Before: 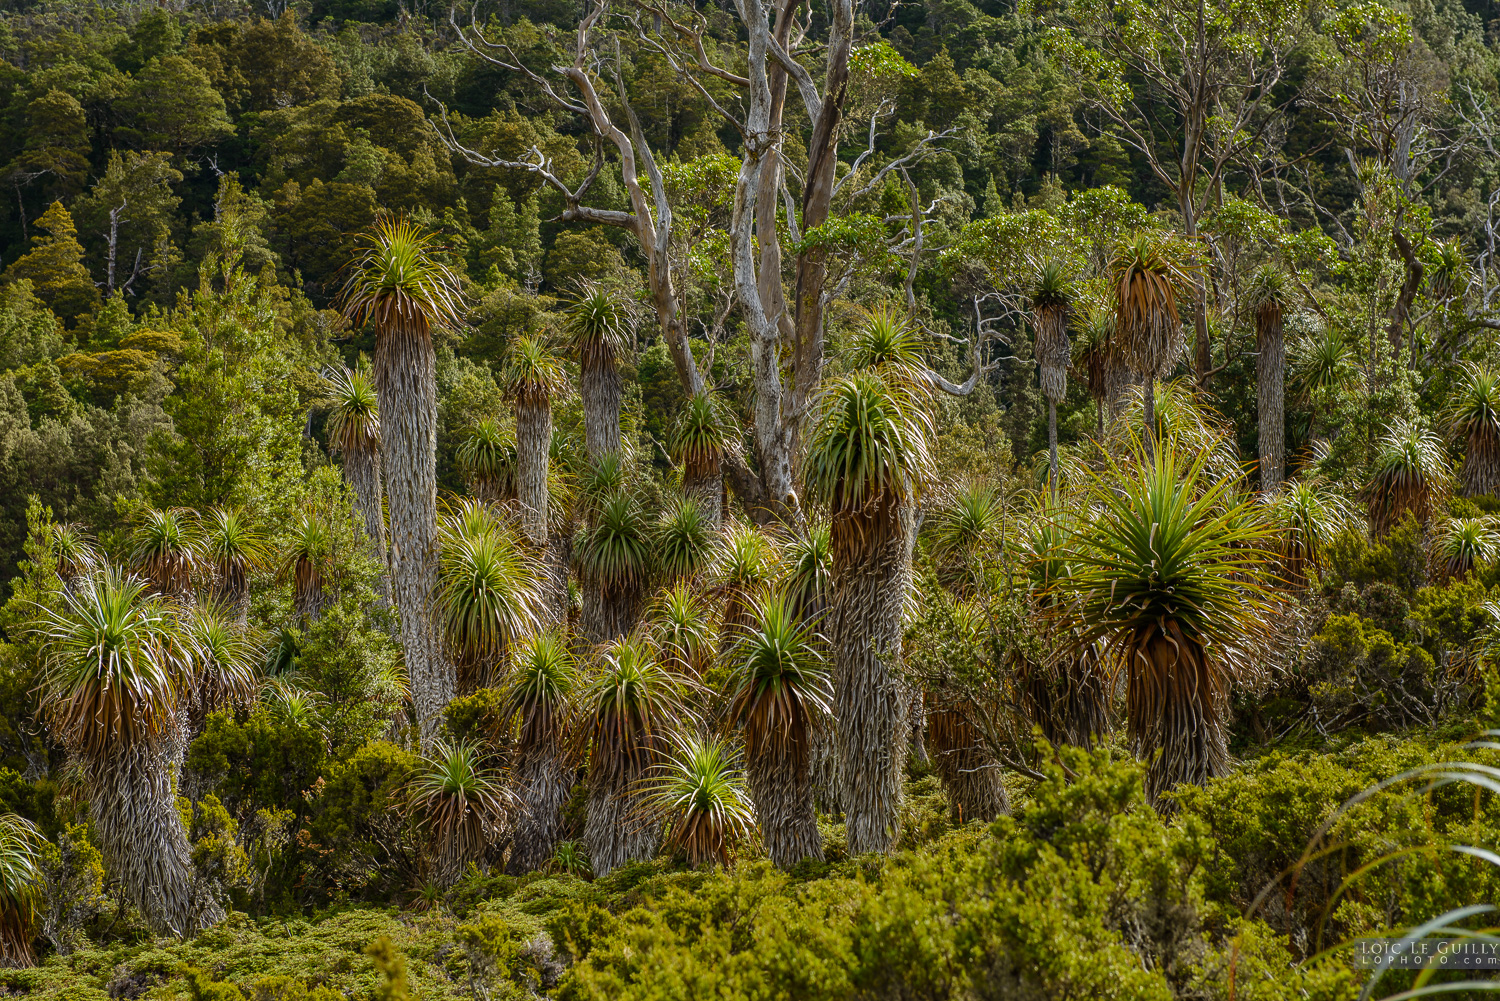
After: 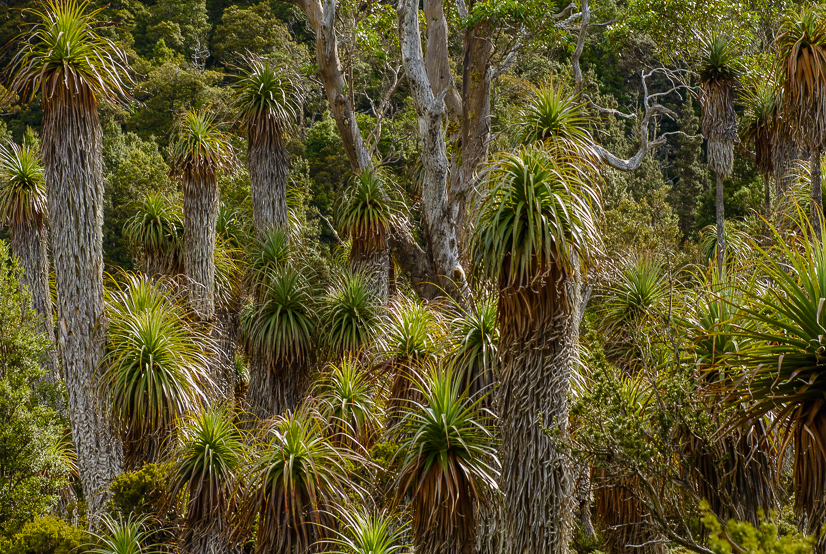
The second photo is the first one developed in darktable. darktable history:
haze removal: compatibility mode true, adaptive false
crop and rotate: left 22.24%, top 22.499%, right 22.677%, bottom 22.14%
